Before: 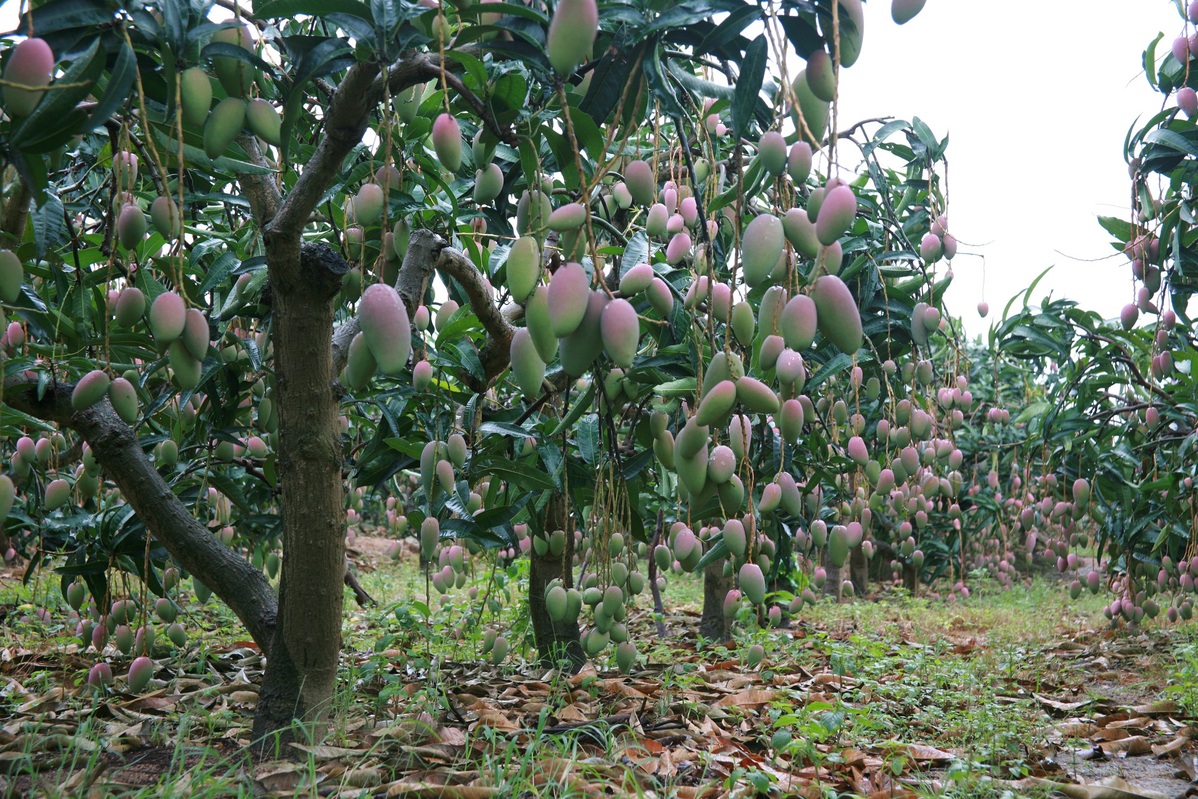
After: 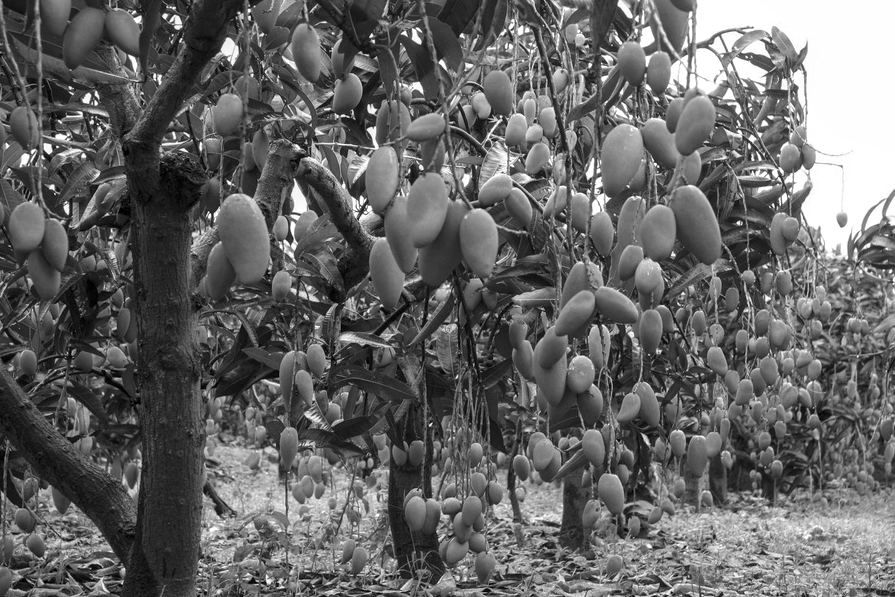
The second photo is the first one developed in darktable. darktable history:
monochrome: on, module defaults
local contrast: on, module defaults
crop and rotate: left 11.831%, top 11.346%, right 13.429%, bottom 13.899%
color zones: curves: ch0 [(0.004, 0.306) (0.107, 0.448) (0.252, 0.656) (0.41, 0.398) (0.595, 0.515) (0.768, 0.628)]; ch1 [(0.07, 0.323) (0.151, 0.452) (0.252, 0.608) (0.346, 0.221) (0.463, 0.189) (0.61, 0.368) (0.735, 0.395) (0.921, 0.412)]; ch2 [(0, 0.476) (0.132, 0.512) (0.243, 0.512) (0.397, 0.48) (0.522, 0.376) (0.634, 0.536) (0.761, 0.46)]
